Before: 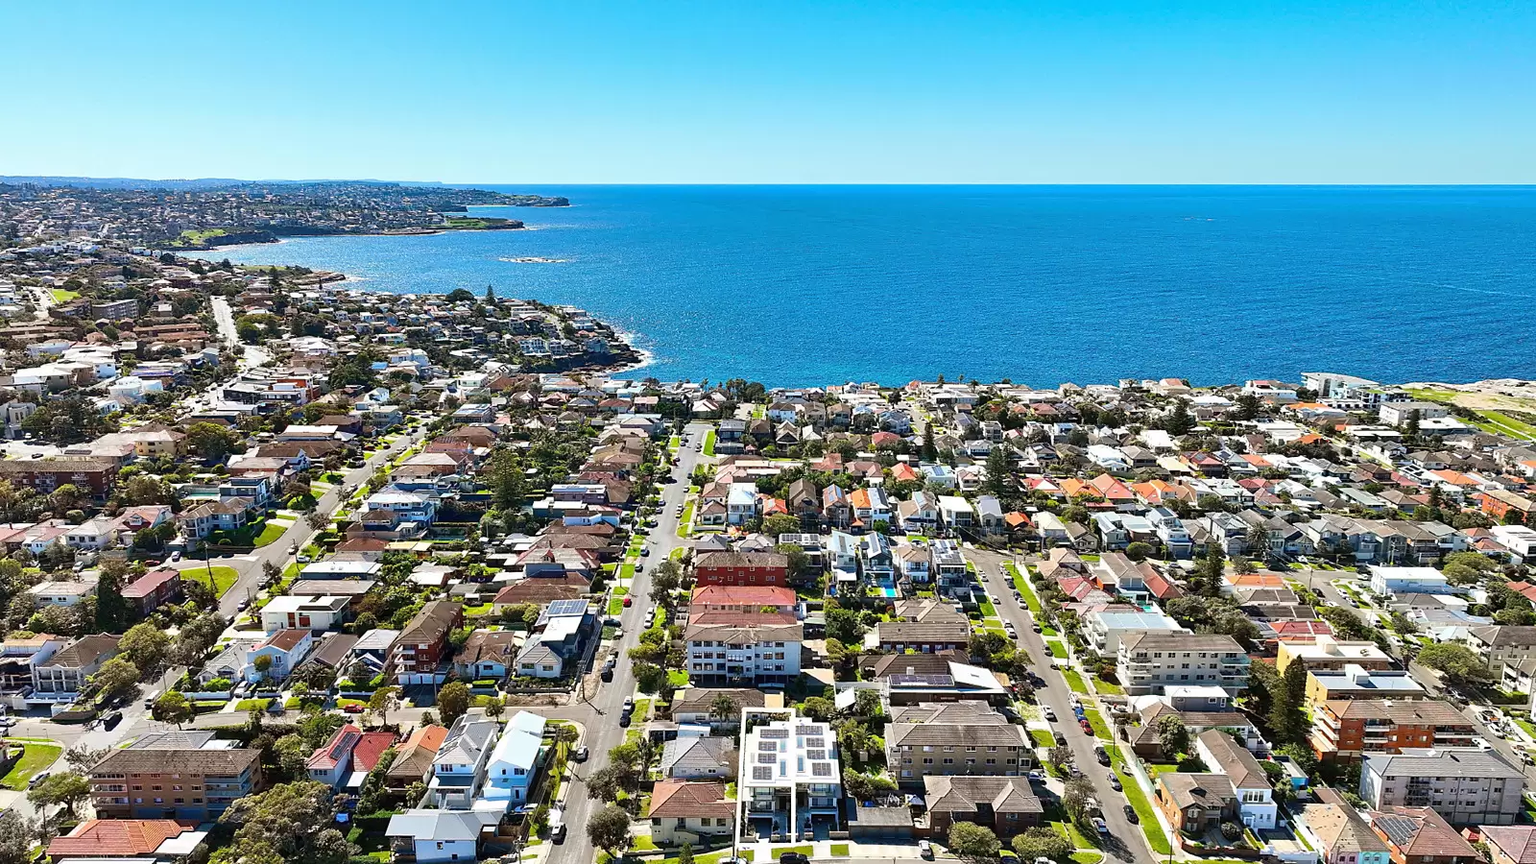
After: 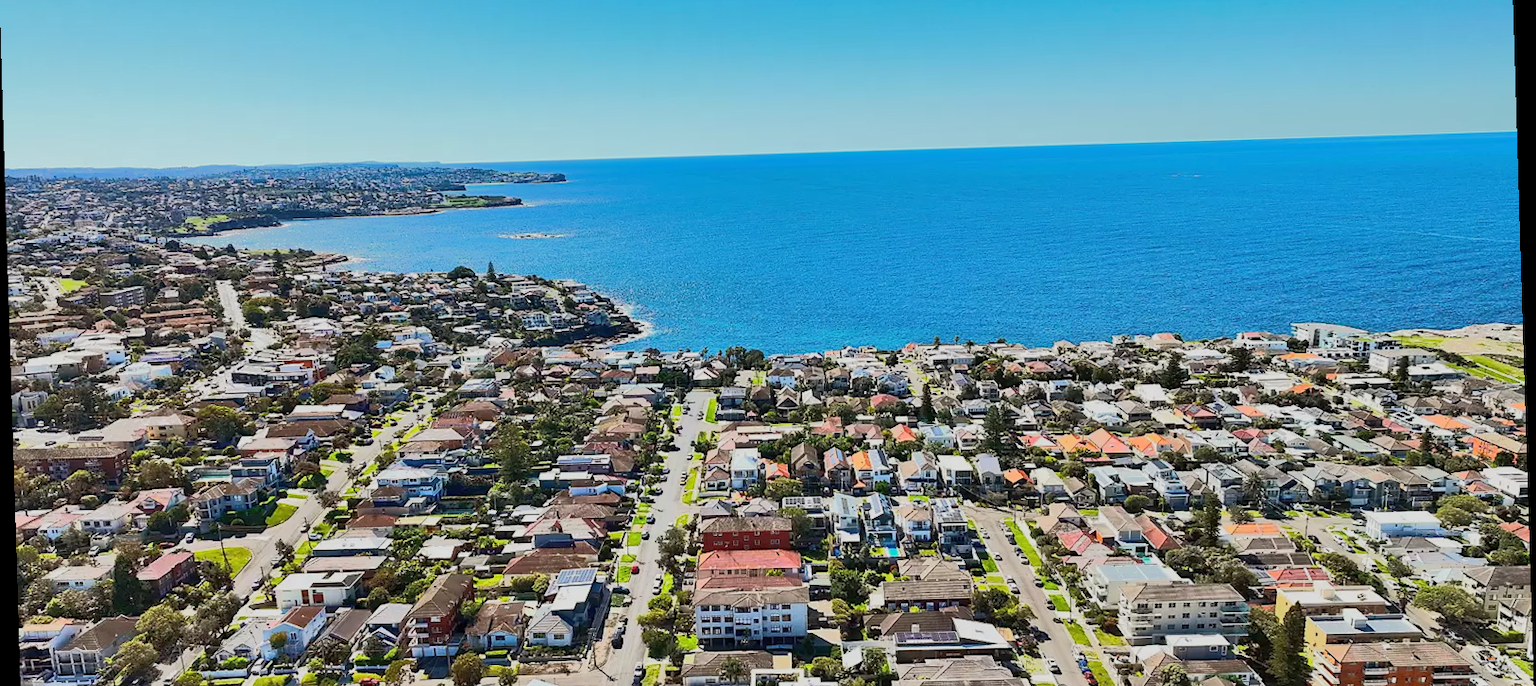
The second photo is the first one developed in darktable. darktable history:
tone equalizer: -7 EV -0.63 EV, -6 EV 1 EV, -5 EV -0.45 EV, -4 EV 0.43 EV, -3 EV 0.41 EV, -2 EV 0.15 EV, -1 EV -0.15 EV, +0 EV -0.39 EV, smoothing diameter 25%, edges refinement/feathering 10, preserve details guided filter
base curve: exposure shift 0, preserve colors none
crop: top 5.667%, bottom 17.637%
rotate and perspective: rotation -1.75°, automatic cropping off
